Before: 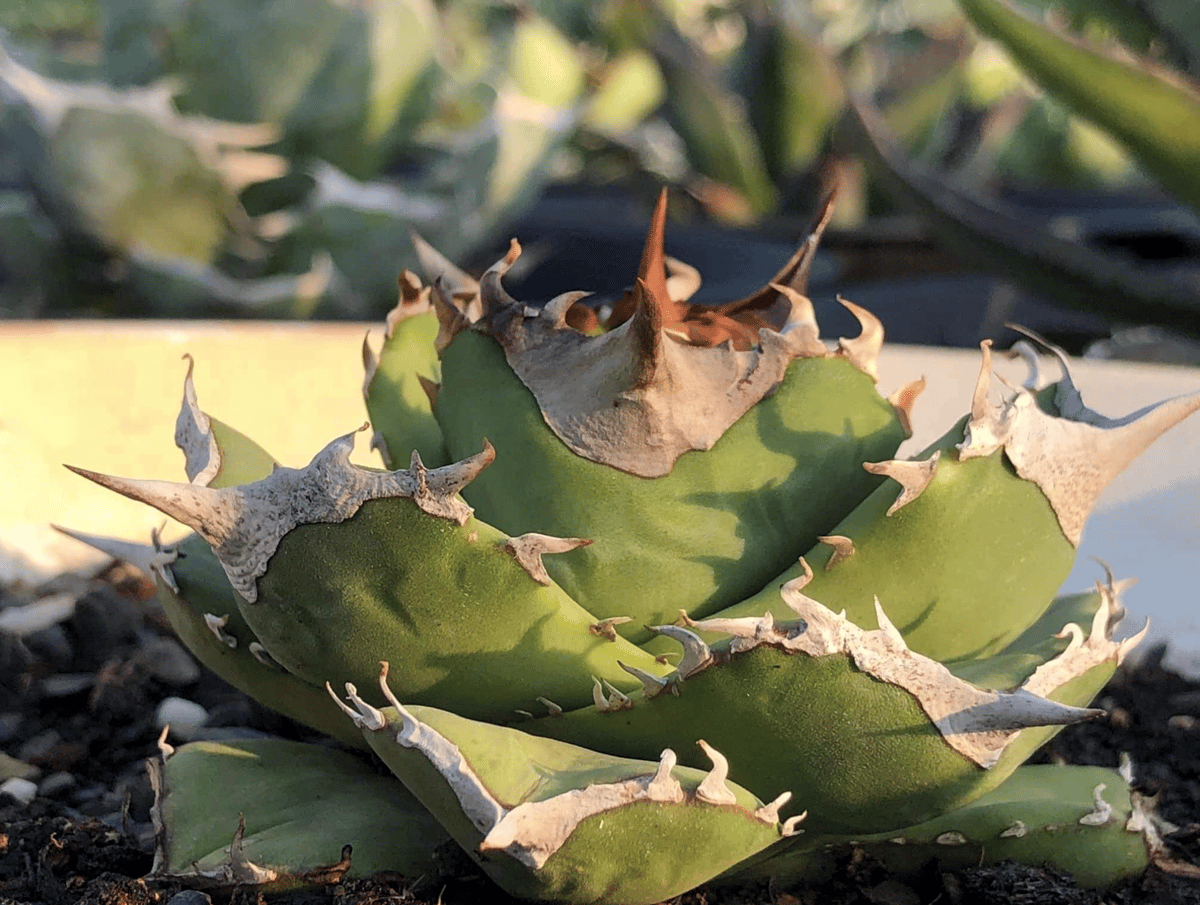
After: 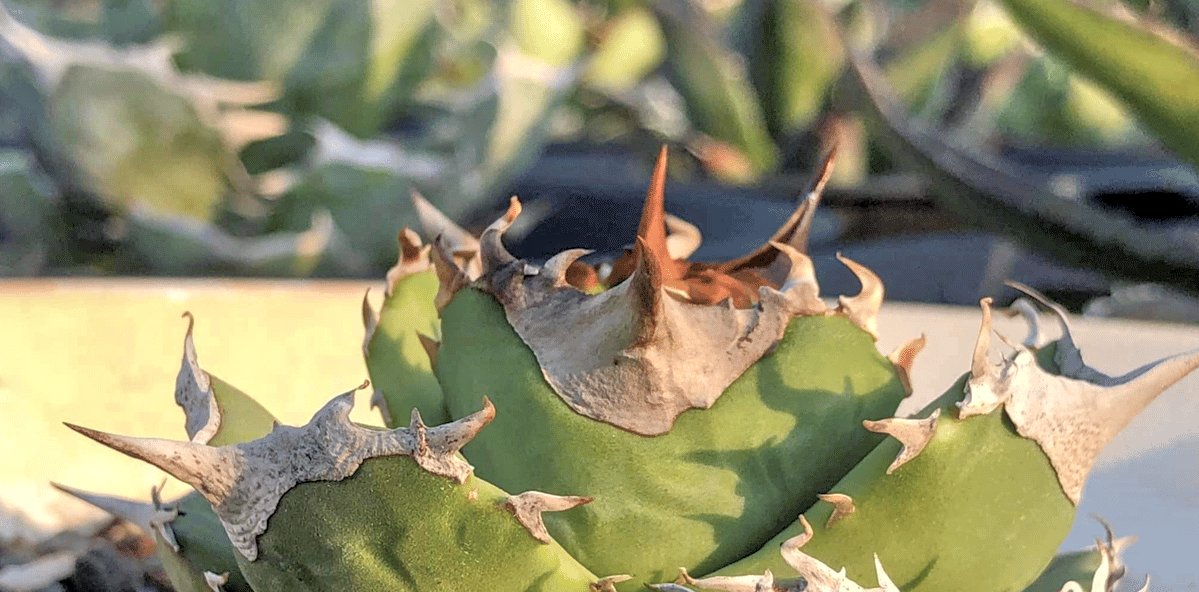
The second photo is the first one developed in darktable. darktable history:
local contrast: detail 130%
tone equalizer: -7 EV 0.157 EV, -6 EV 0.56 EV, -5 EV 1.17 EV, -4 EV 1.31 EV, -3 EV 1.12 EV, -2 EV 0.6 EV, -1 EV 0.148 EV
crop and rotate: top 4.854%, bottom 29.717%
